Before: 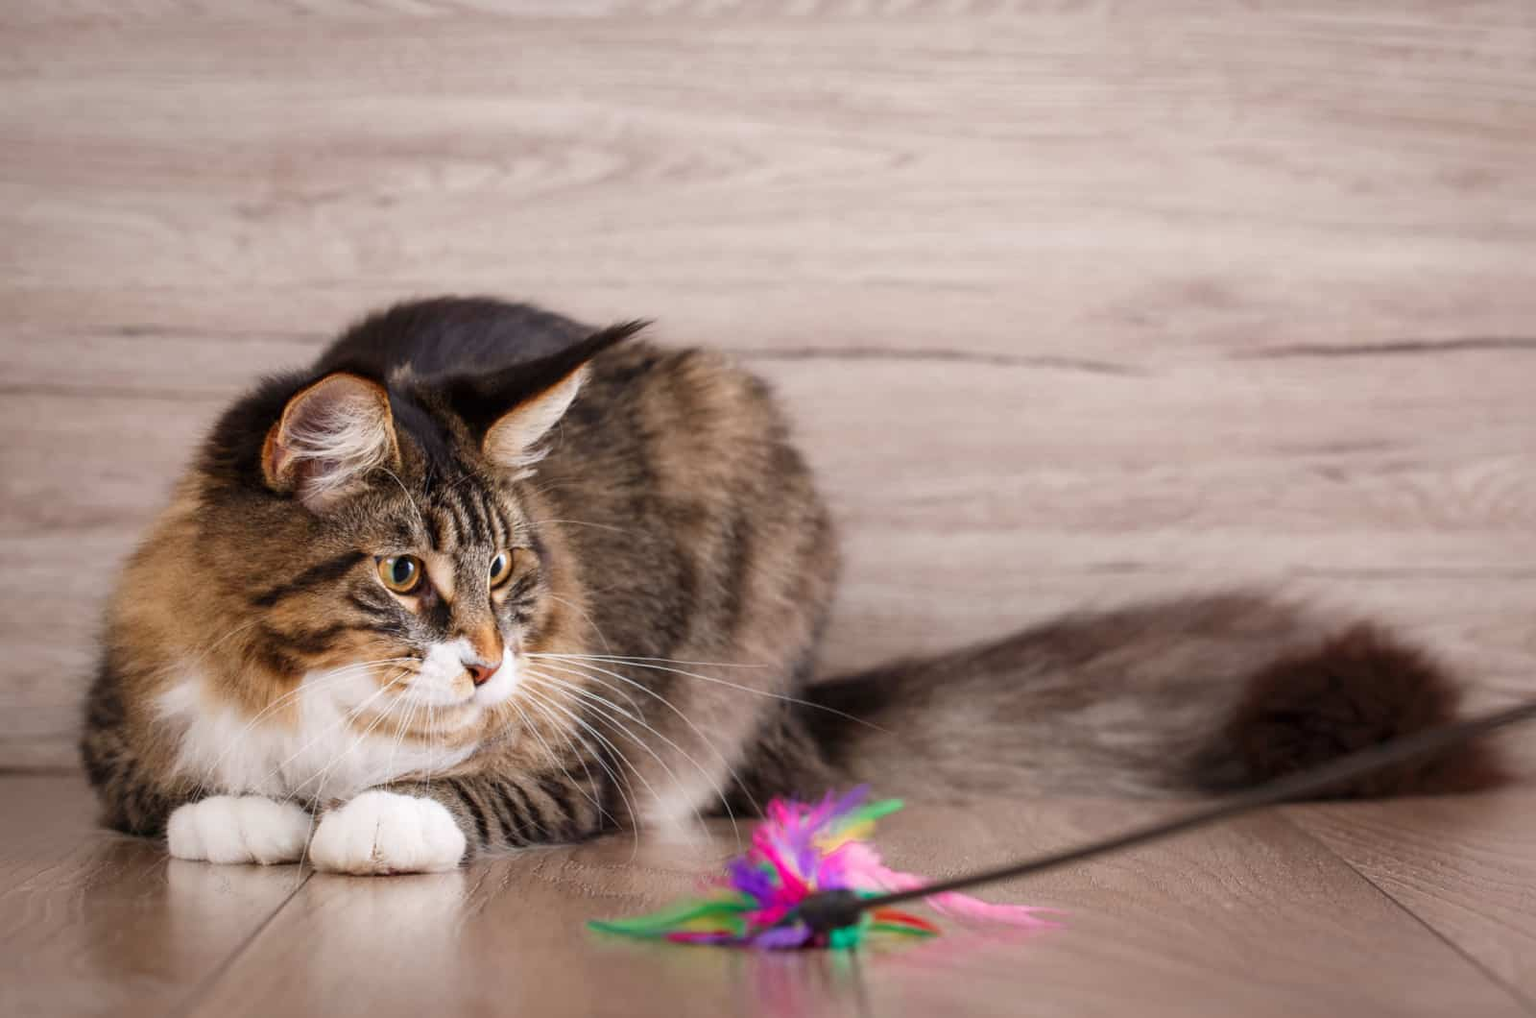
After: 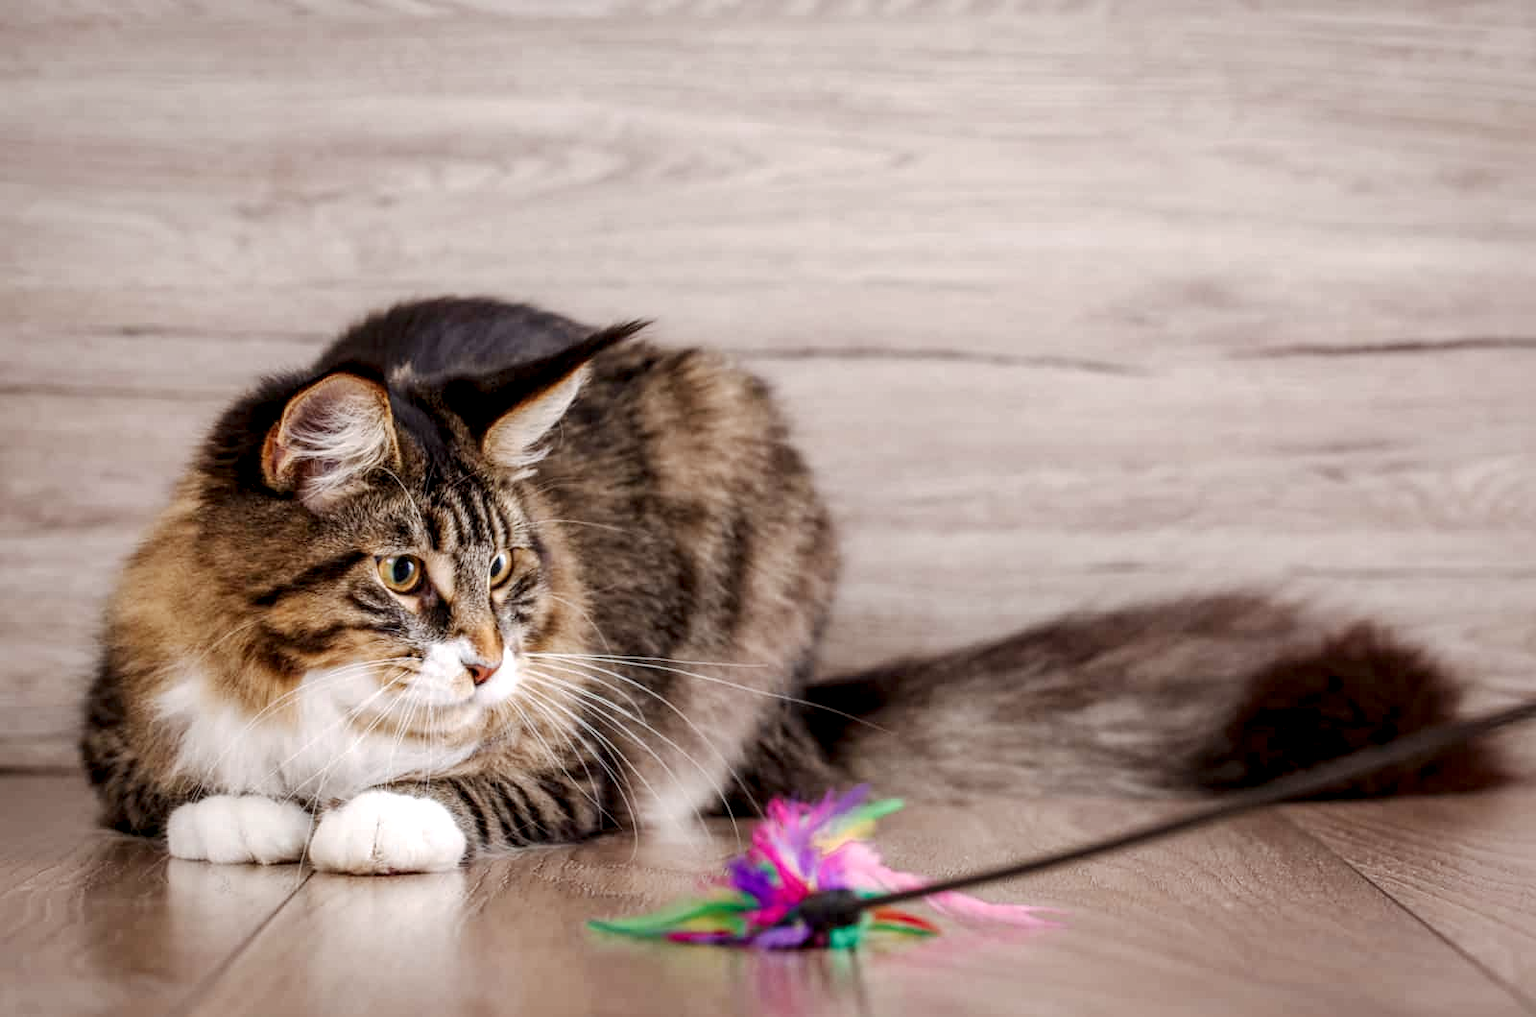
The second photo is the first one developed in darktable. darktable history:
base curve: curves: ch0 [(0, 0) (0.262, 0.32) (0.722, 0.705) (1, 1)], preserve colors none
local contrast: detail 150%
